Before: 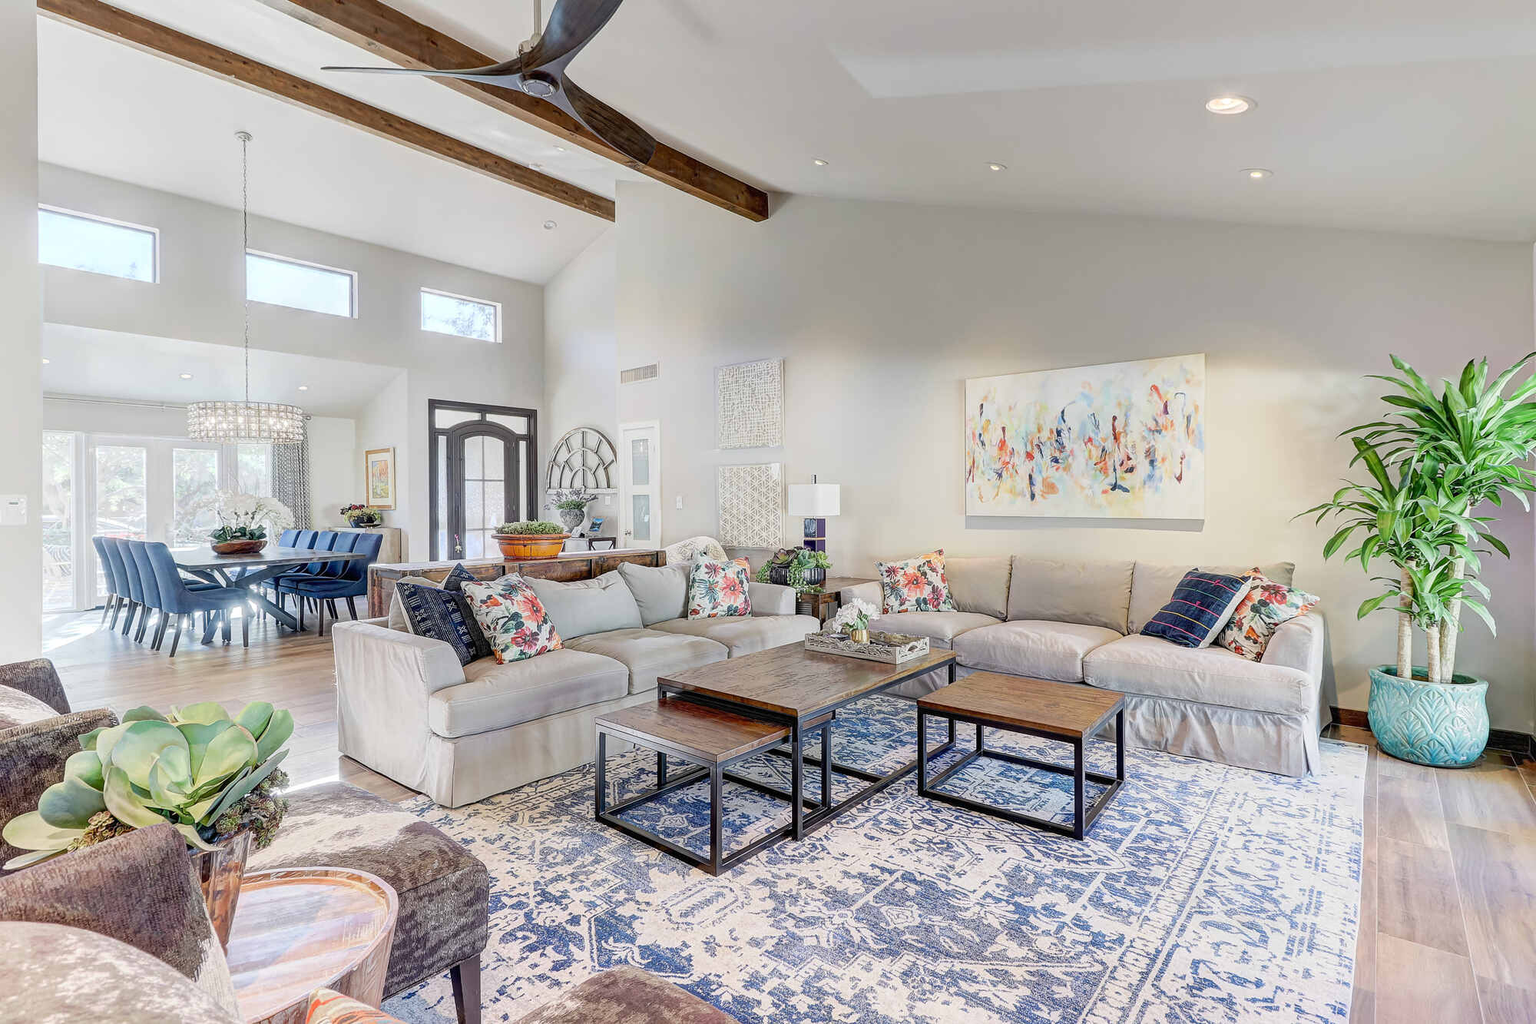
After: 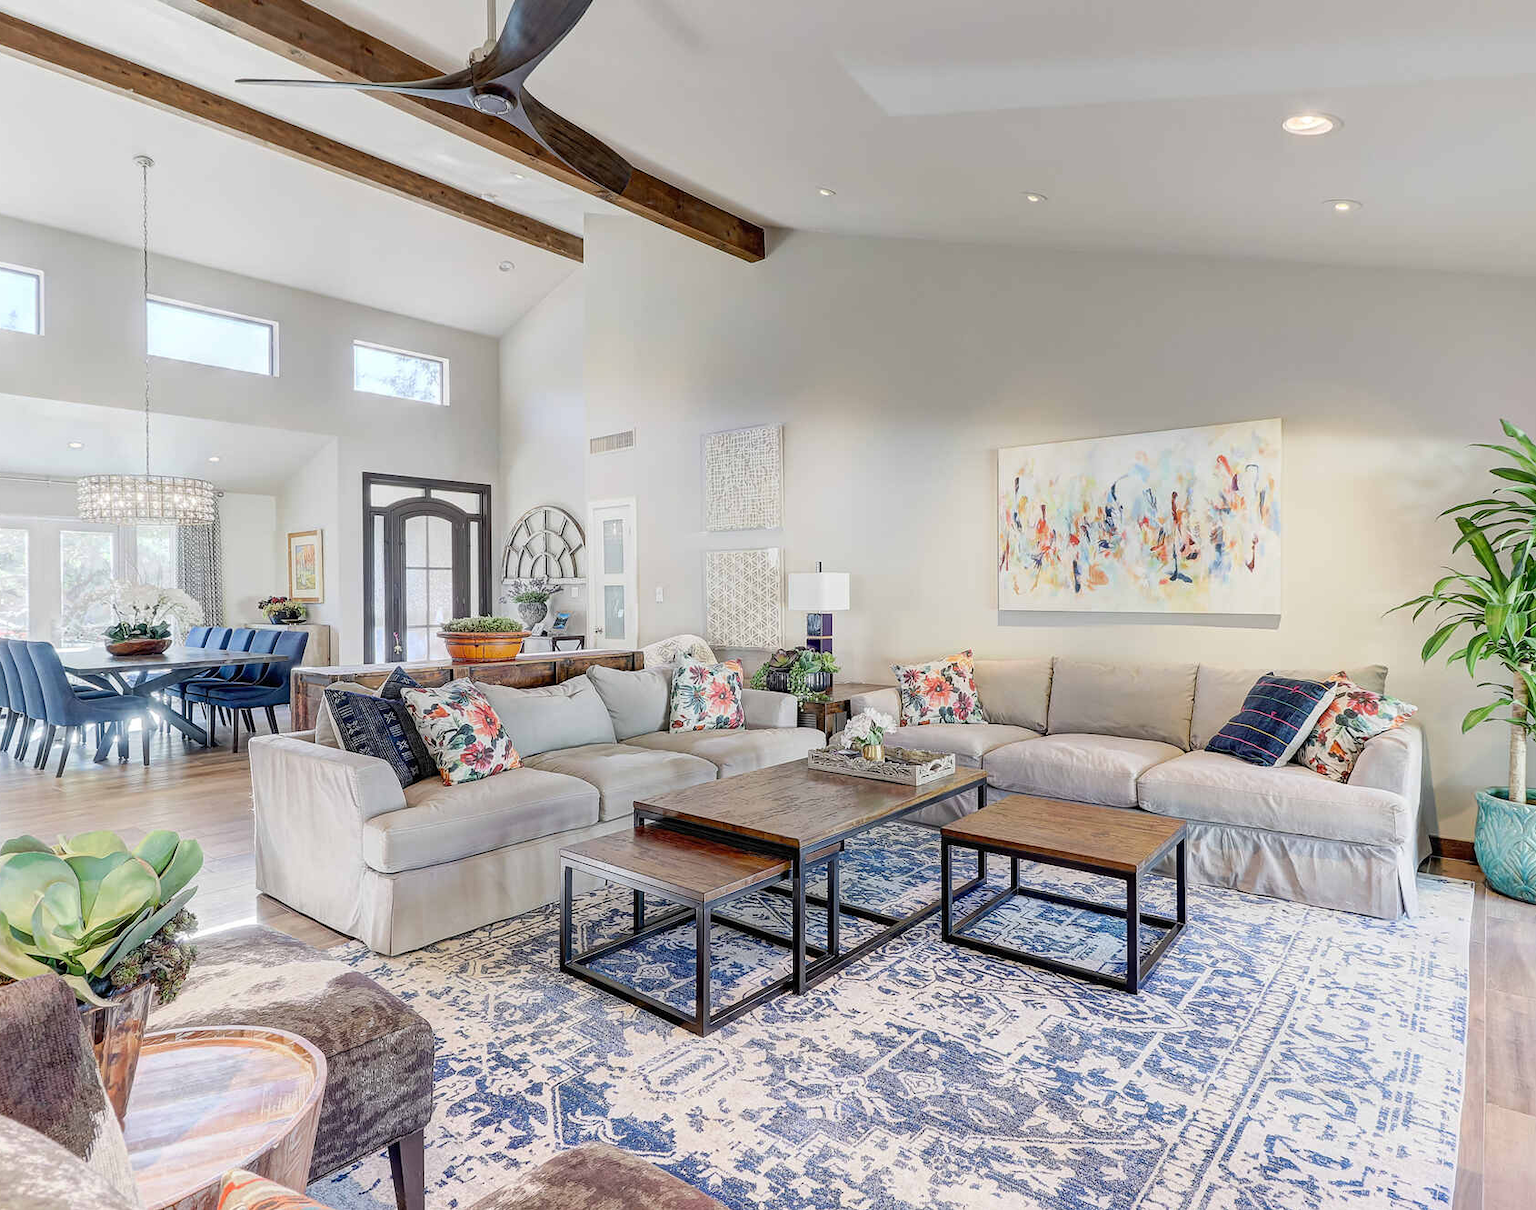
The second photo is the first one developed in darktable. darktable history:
crop: left 7.956%, right 7.532%
